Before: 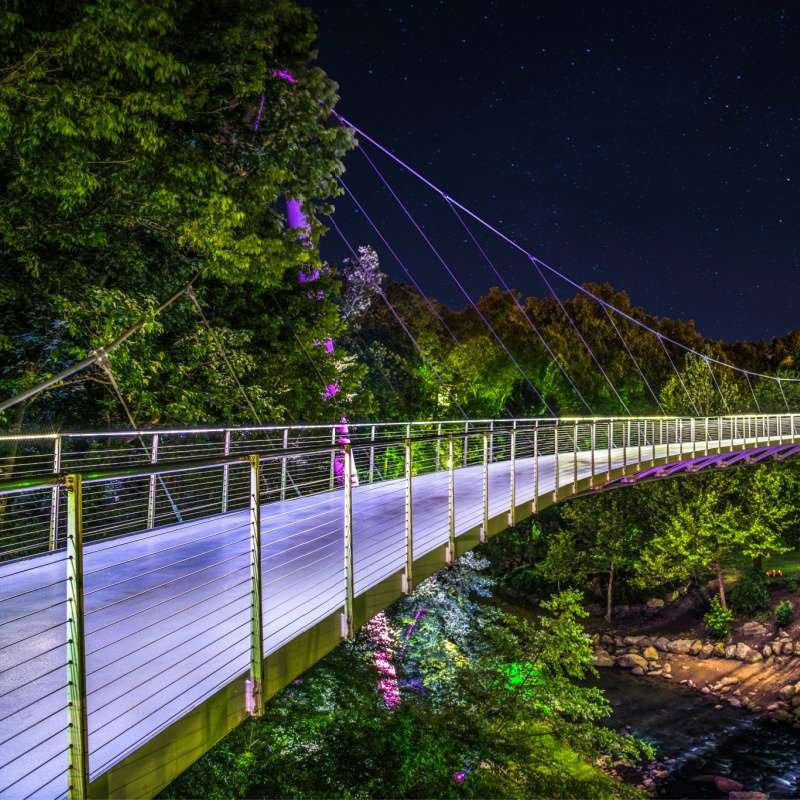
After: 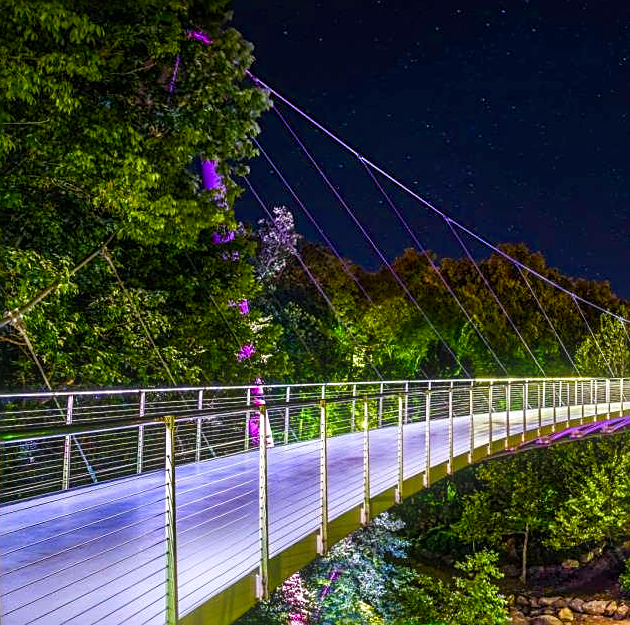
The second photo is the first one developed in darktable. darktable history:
sharpen: on, module defaults
crop and rotate: left 10.77%, top 5.1%, right 10.41%, bottom 16.76%
color balance rgb: perceptual saturation grading › global saturation 20%, perceptual saturation grading › highlights -25%, perceptual saturation grading › shadows 50%
bloom: size 5%, threshold 95%, strength 15%
